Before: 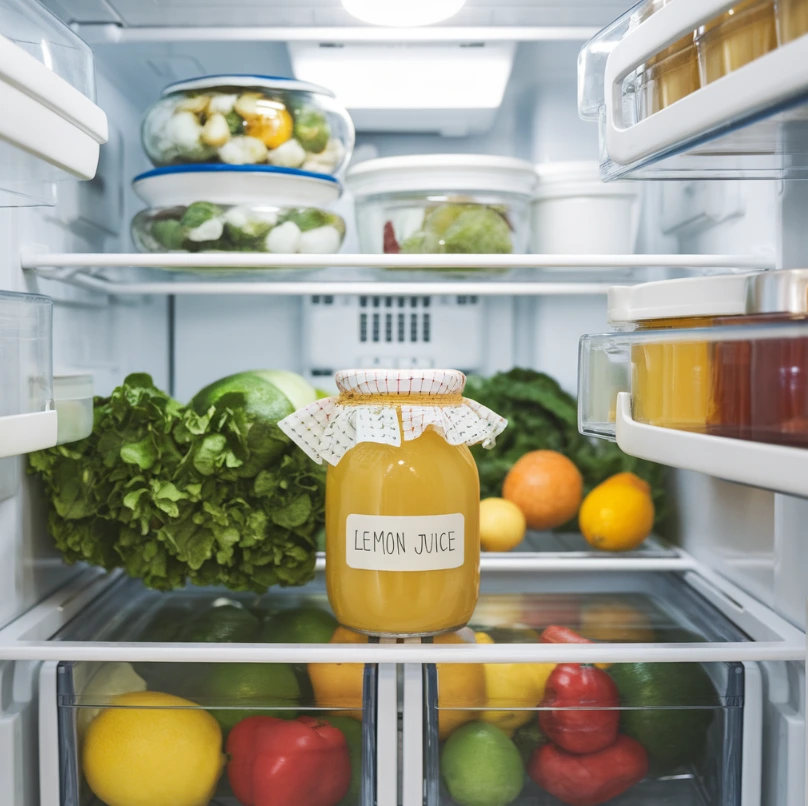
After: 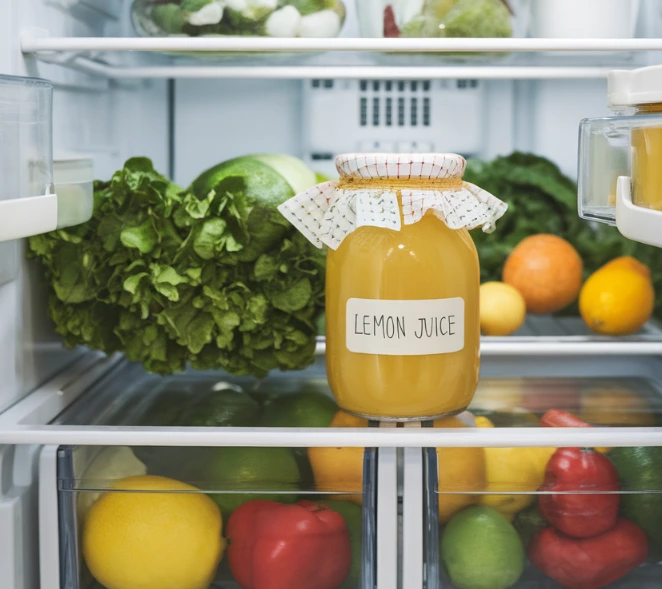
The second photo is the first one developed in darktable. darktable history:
crop: top 26.82%, right 18.06%
